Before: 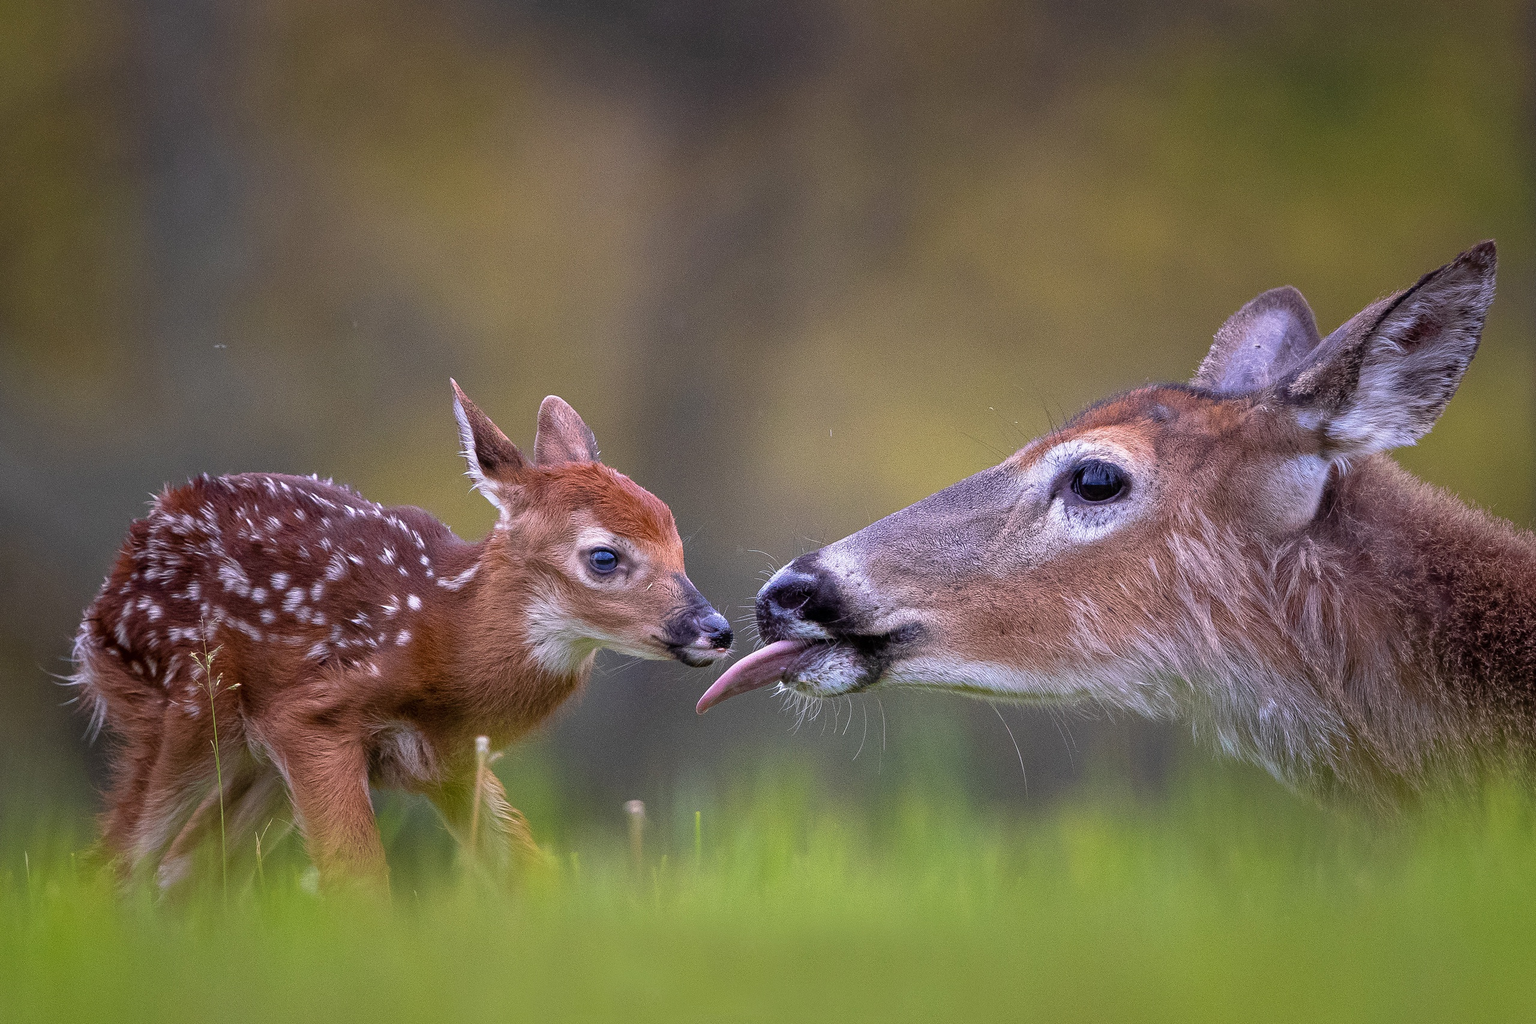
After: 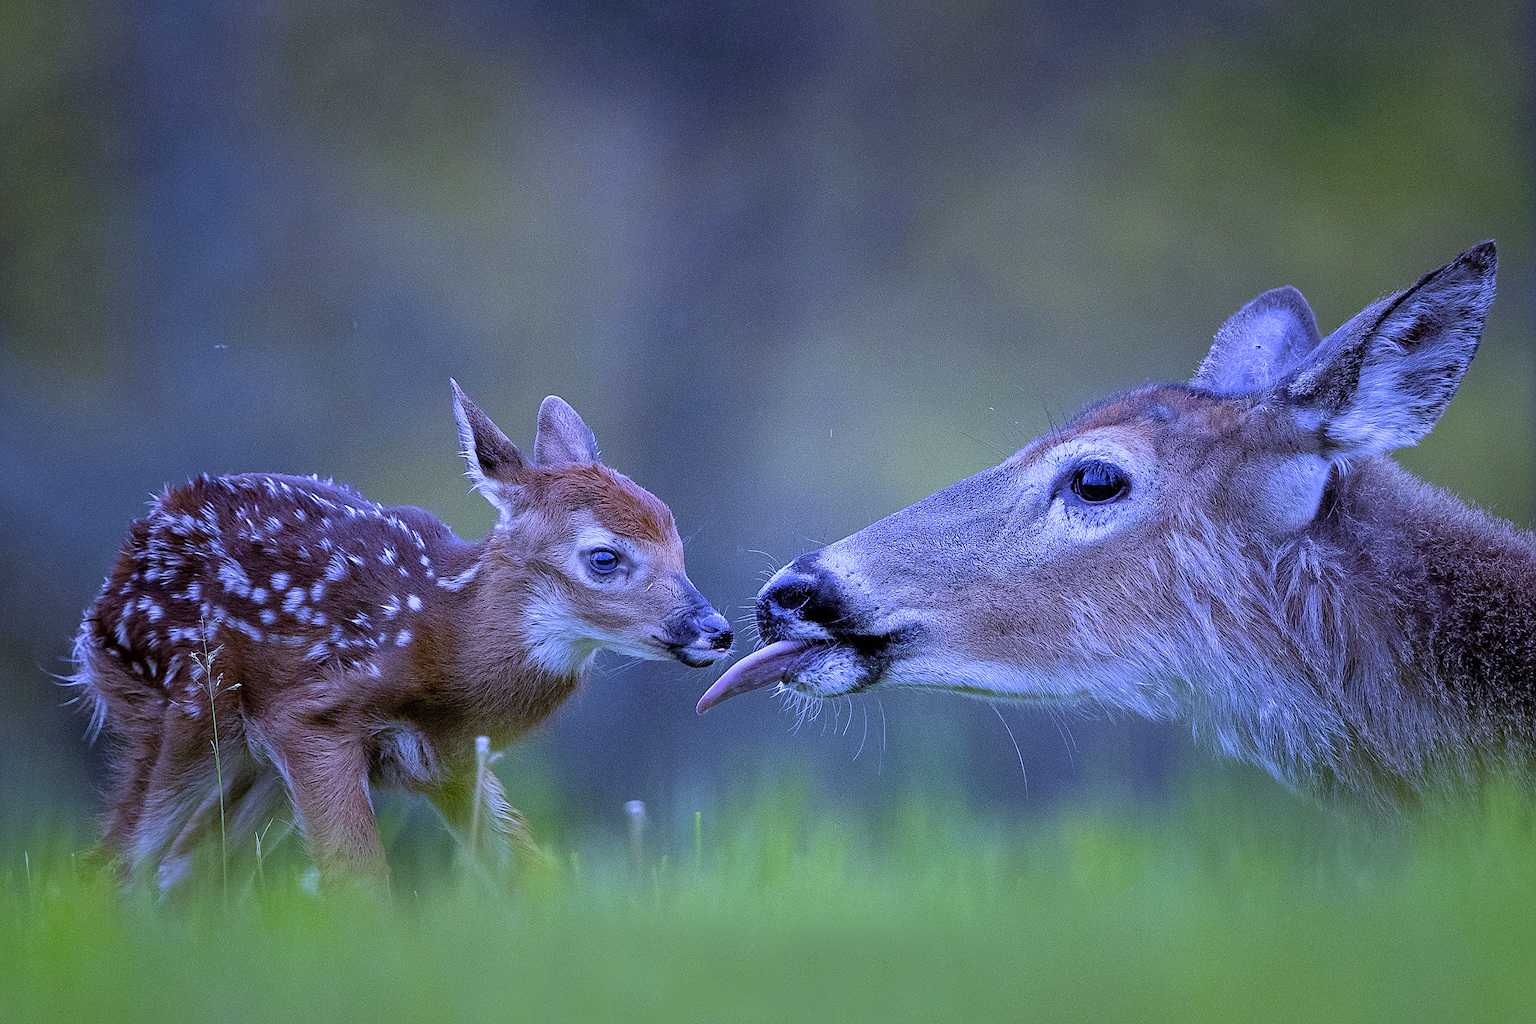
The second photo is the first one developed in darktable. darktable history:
sharpen: on, module defaults
white balance: red 0.766, blue 1.537
filmic rgb: black relative exposure -9.5 EV, white relative exposure 3.02 EV, hardness 6.12
